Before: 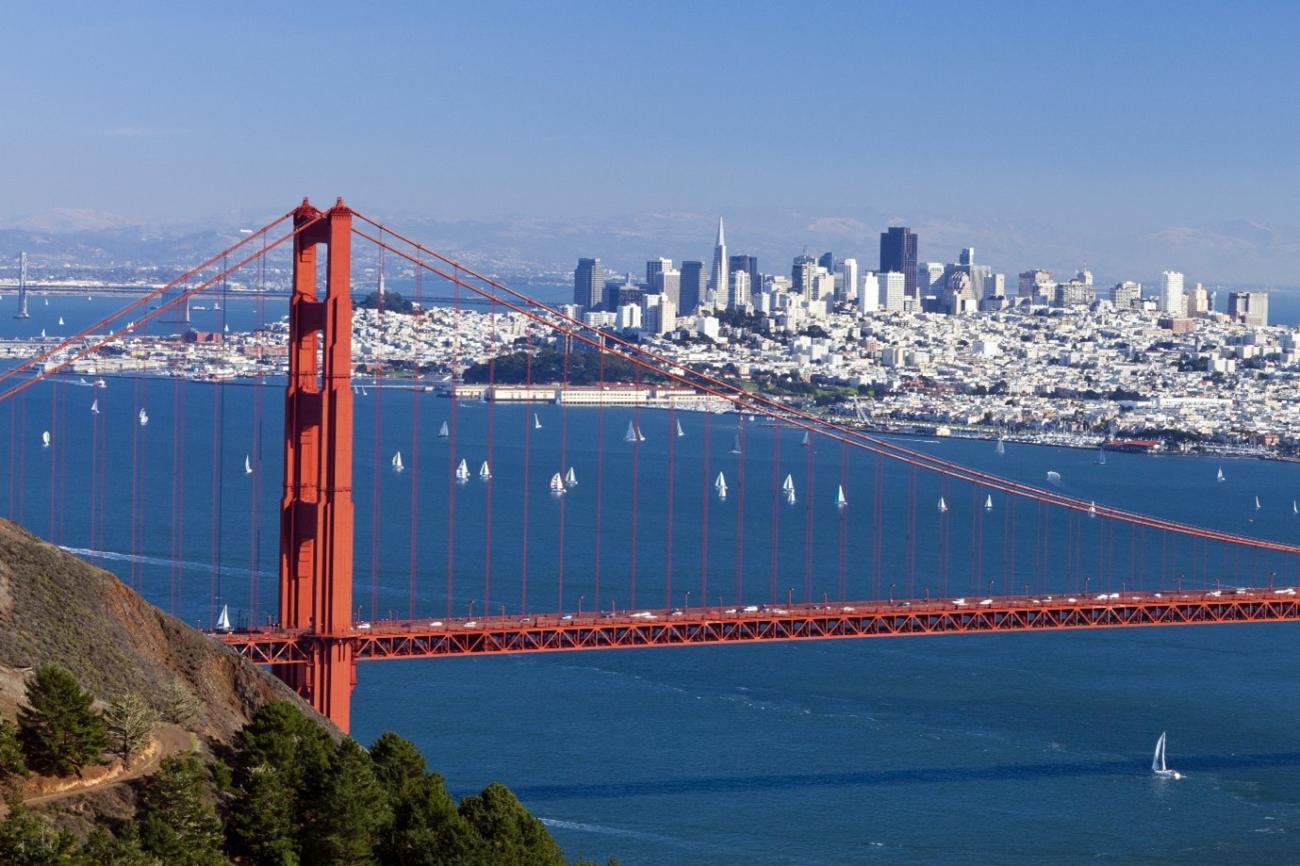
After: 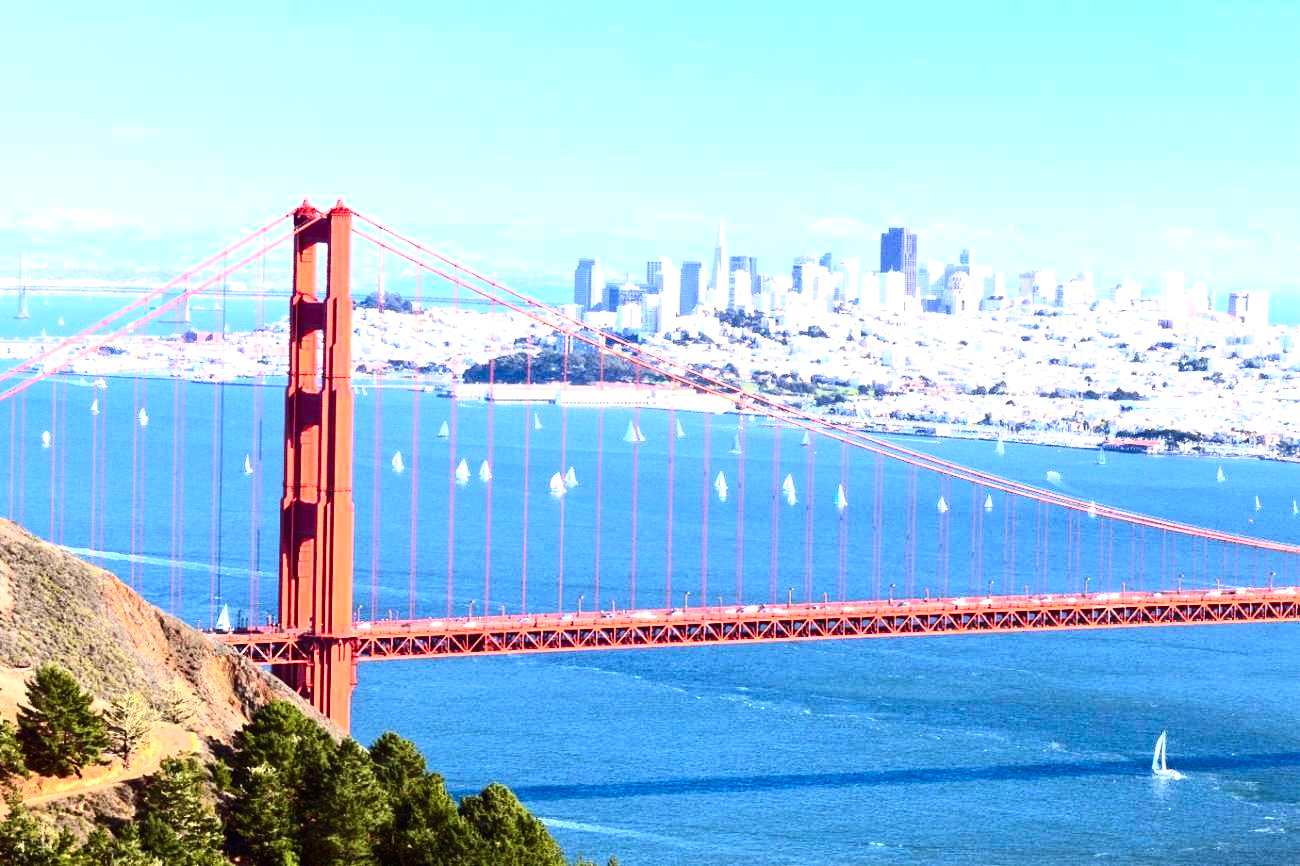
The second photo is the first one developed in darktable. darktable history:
contrast brightness saturation: contrast 0.4, brightness 0.1, saturation 0.21
exposure: black level correction 0, exposure 1.75 EV, compensate exposure bias true, compensate highlight preservation false
